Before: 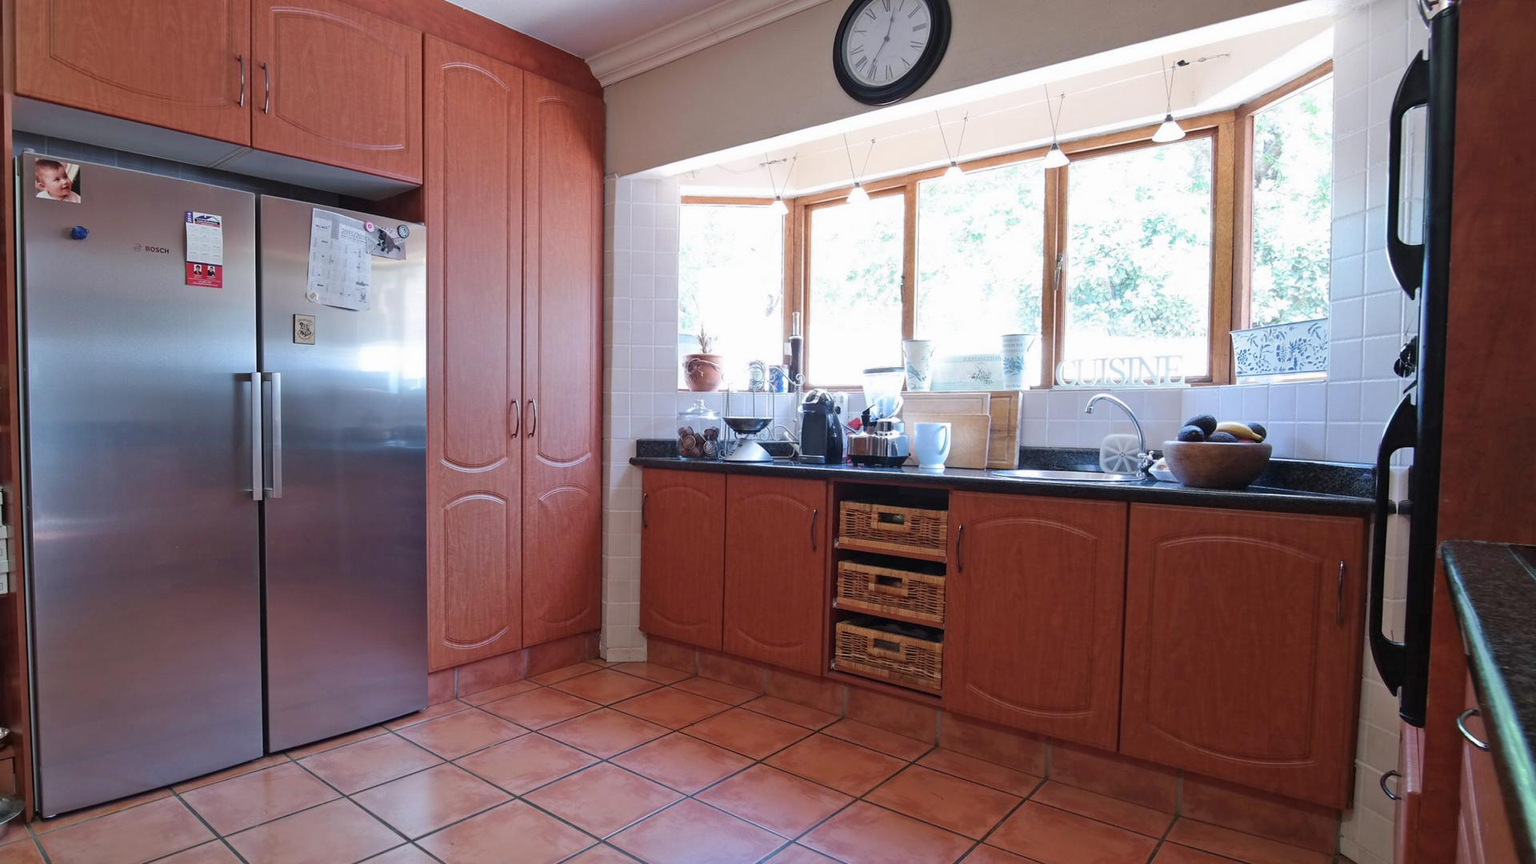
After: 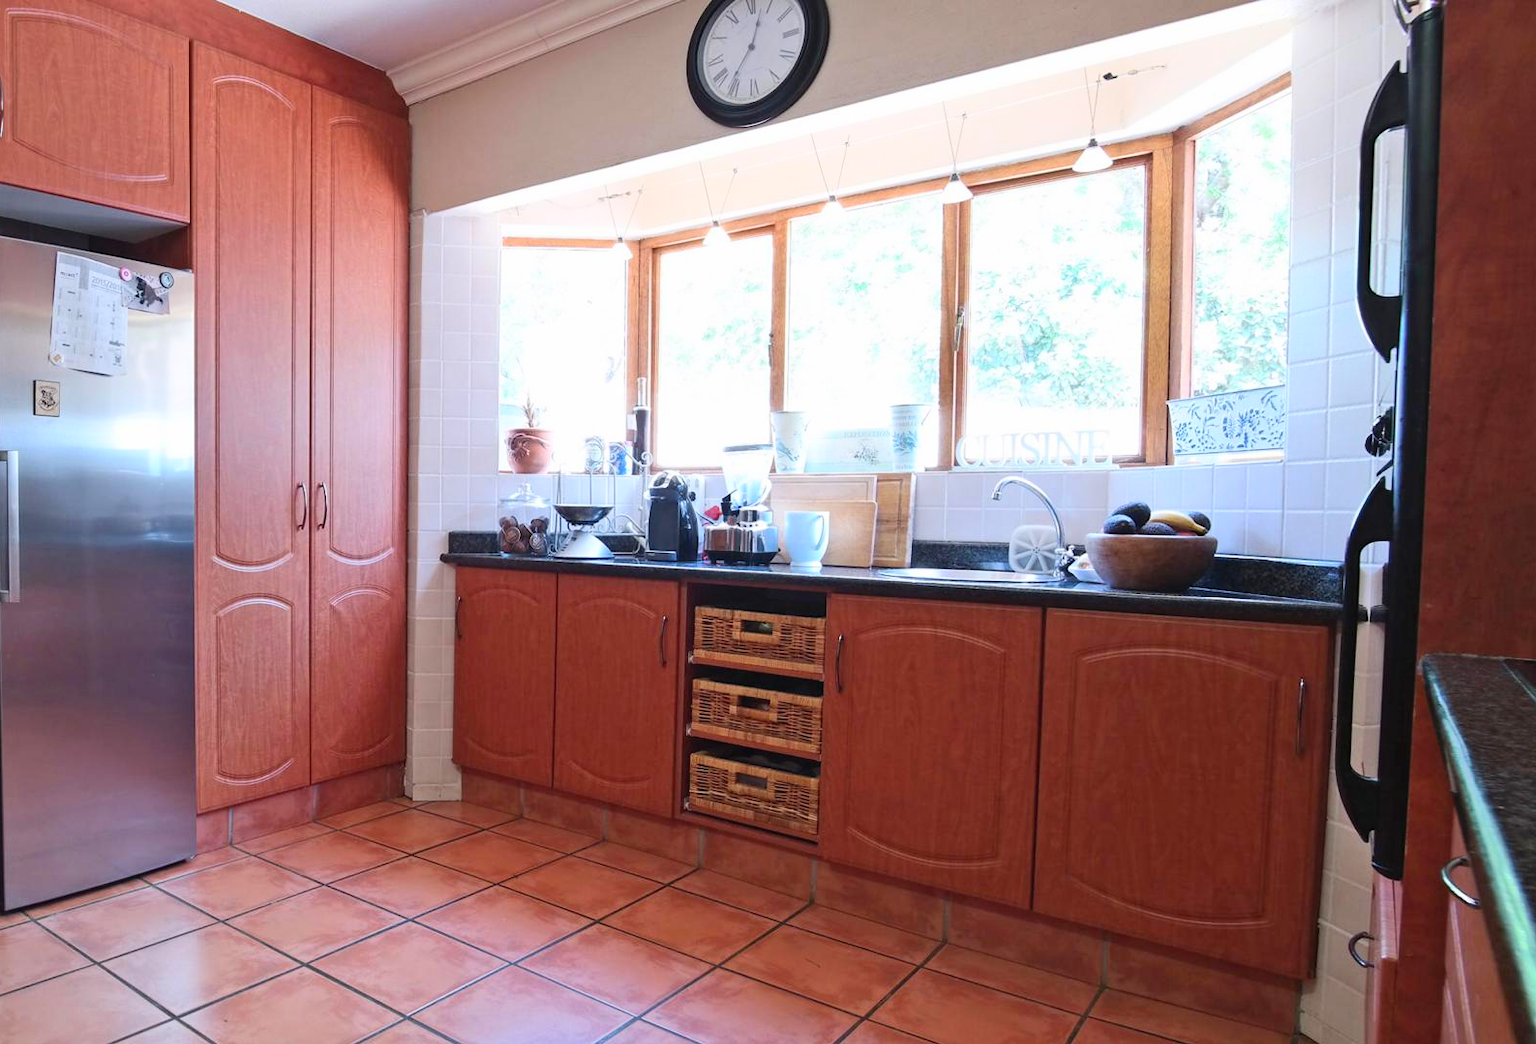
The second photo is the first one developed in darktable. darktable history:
color balance rgb: perceptual saturation grading › global saturation 0.906%
contrast brightness saturation: contrast 0.2, brightness 0.16, saturation 0.216
crop: left 17.312%, bottom 0.037%
